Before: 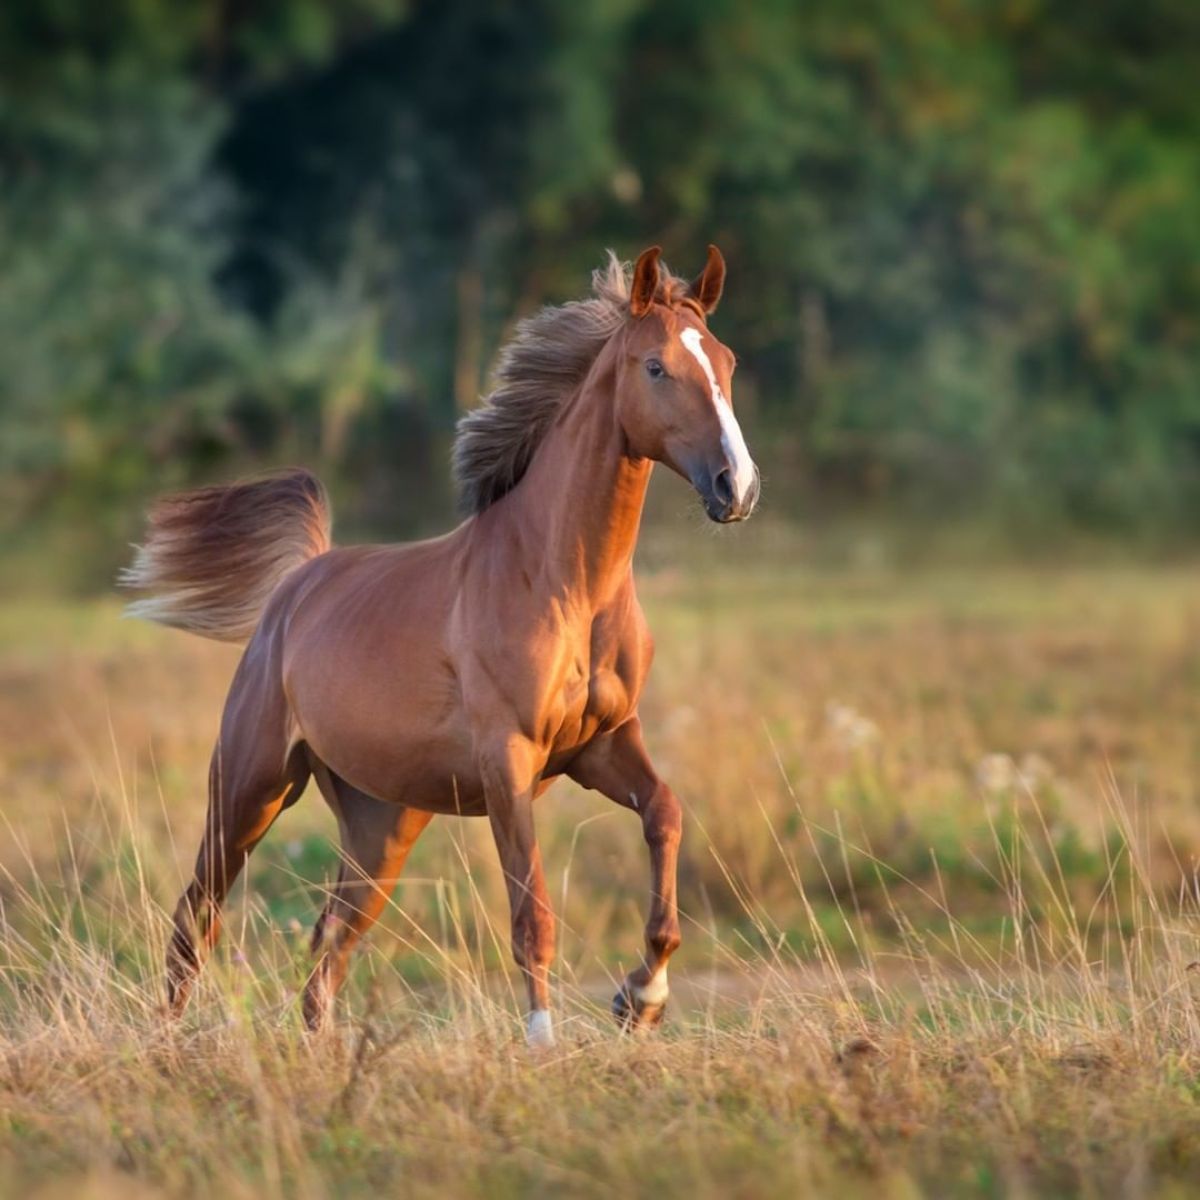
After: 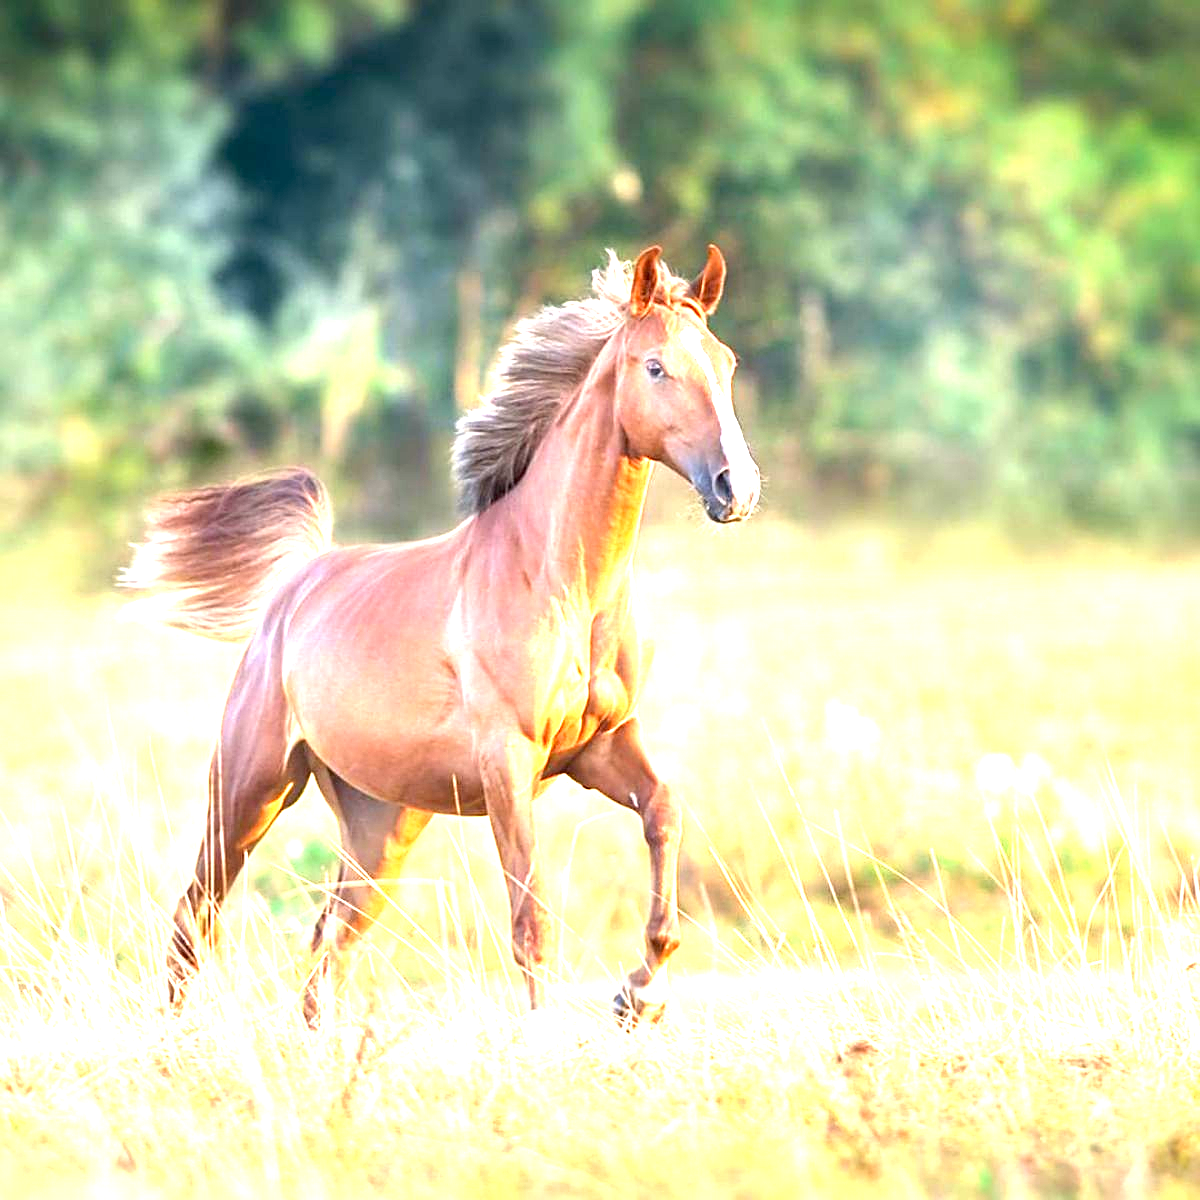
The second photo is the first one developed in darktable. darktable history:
exposure: black level correction 0.001, exposure 2.659 EV, compensate exposure bias true, compensate highlight preservation false
sharpen: on, module defaults
